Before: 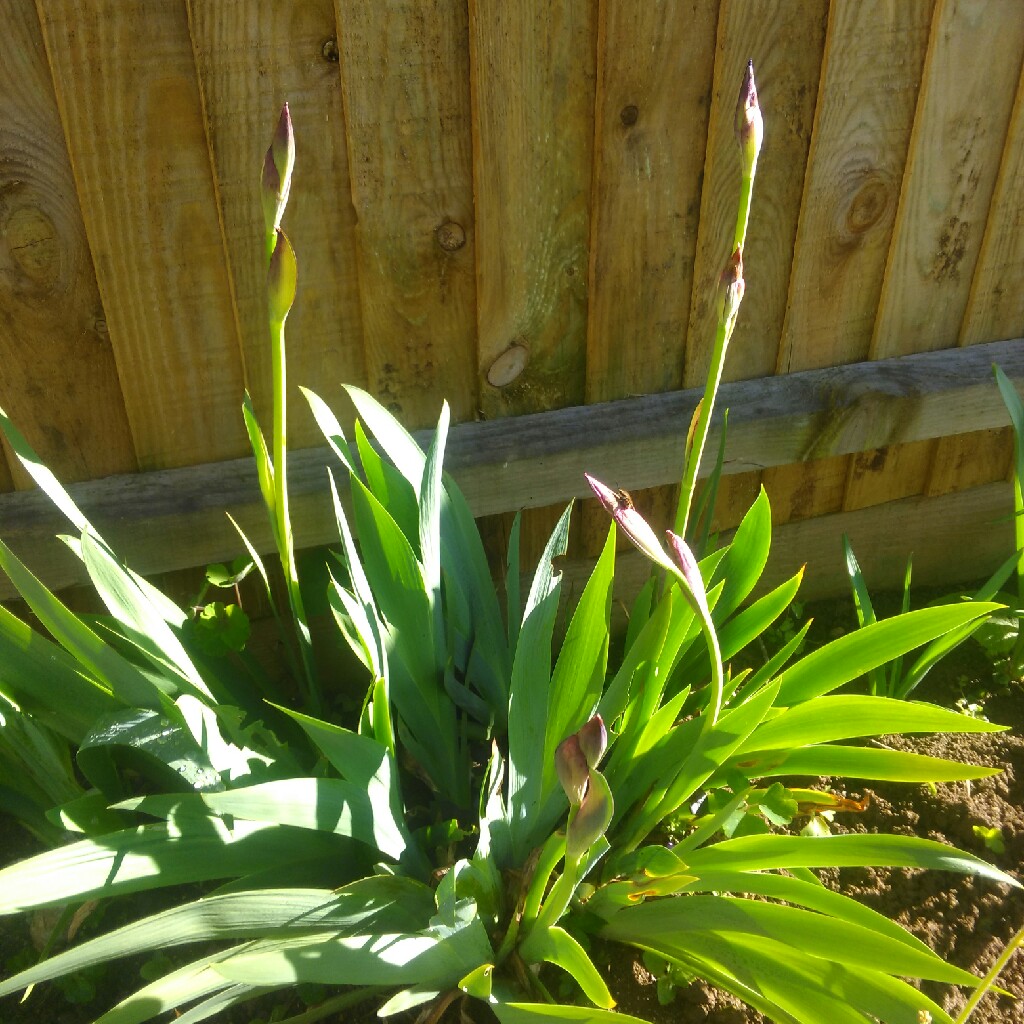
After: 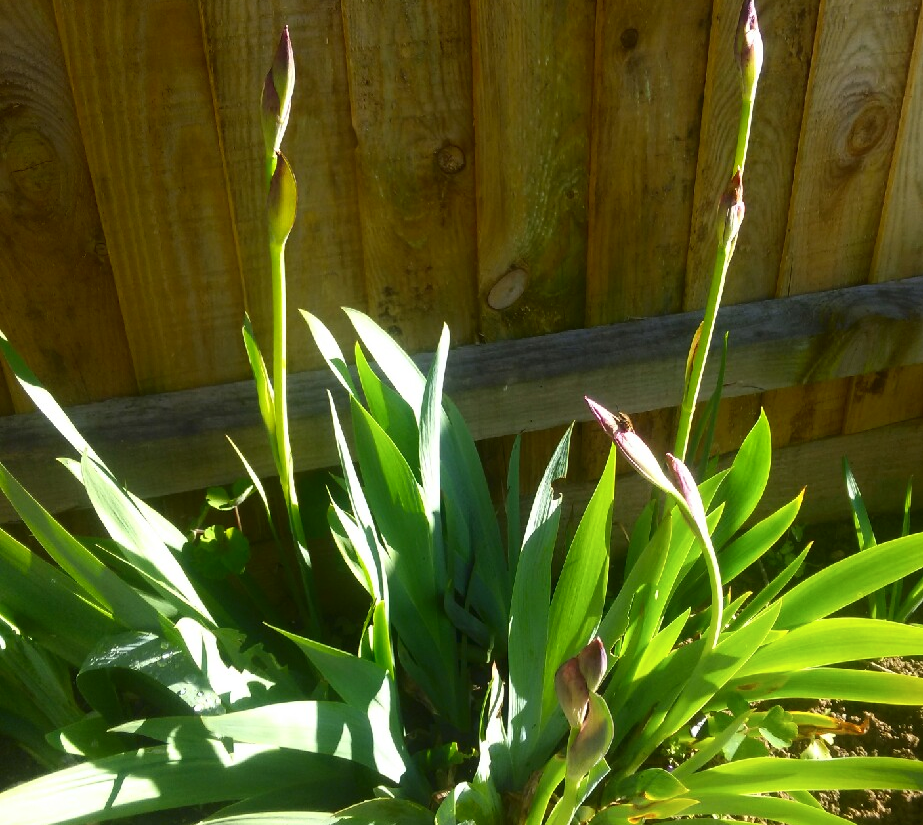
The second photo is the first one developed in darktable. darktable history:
crop: top 7.52%, right 9.787%, bottom 11.9%
shadows and highlights: shadows -89.63, highlights 88.77, soften with gaussian
contrast brightness saturation: contrast 0.142
